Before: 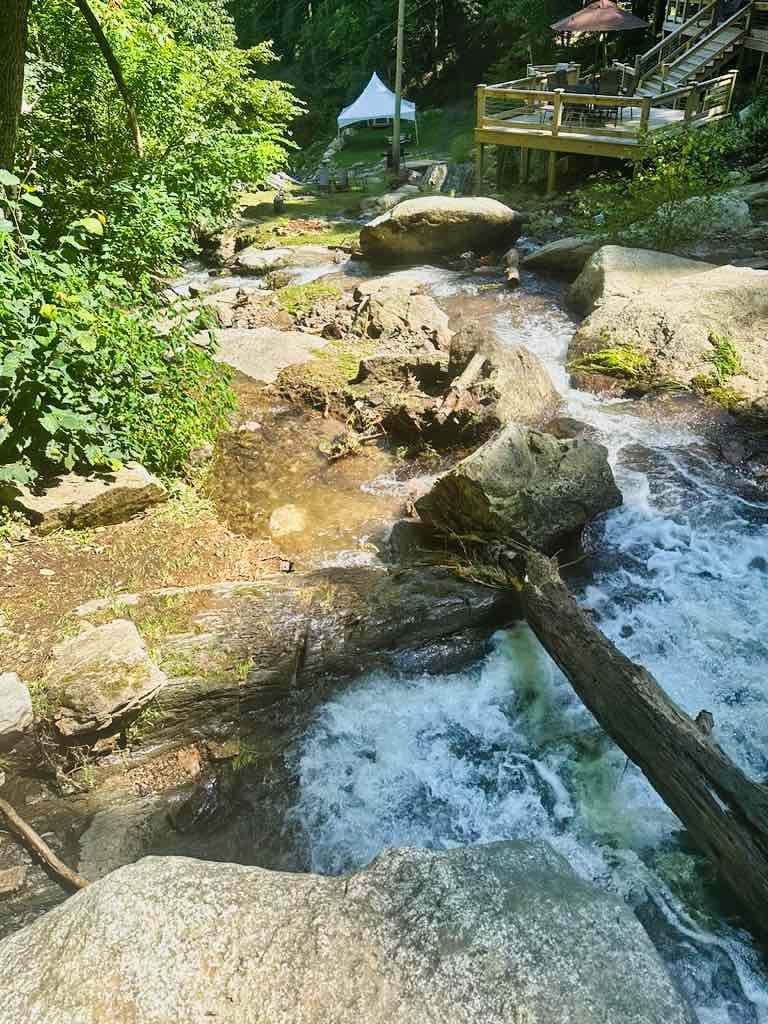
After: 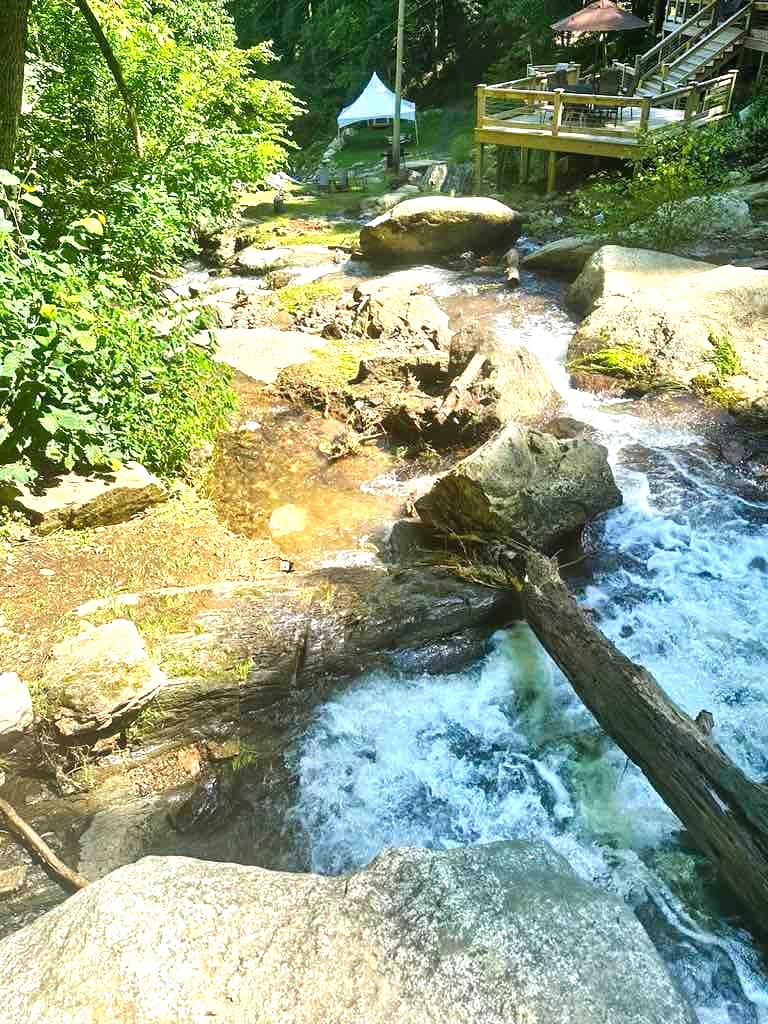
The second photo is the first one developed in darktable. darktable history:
exposure: black level correction 0, exposure 0.7 EV, compensate exposure bias true, compensate highlight preservation false
color correction: saturation 1.11
